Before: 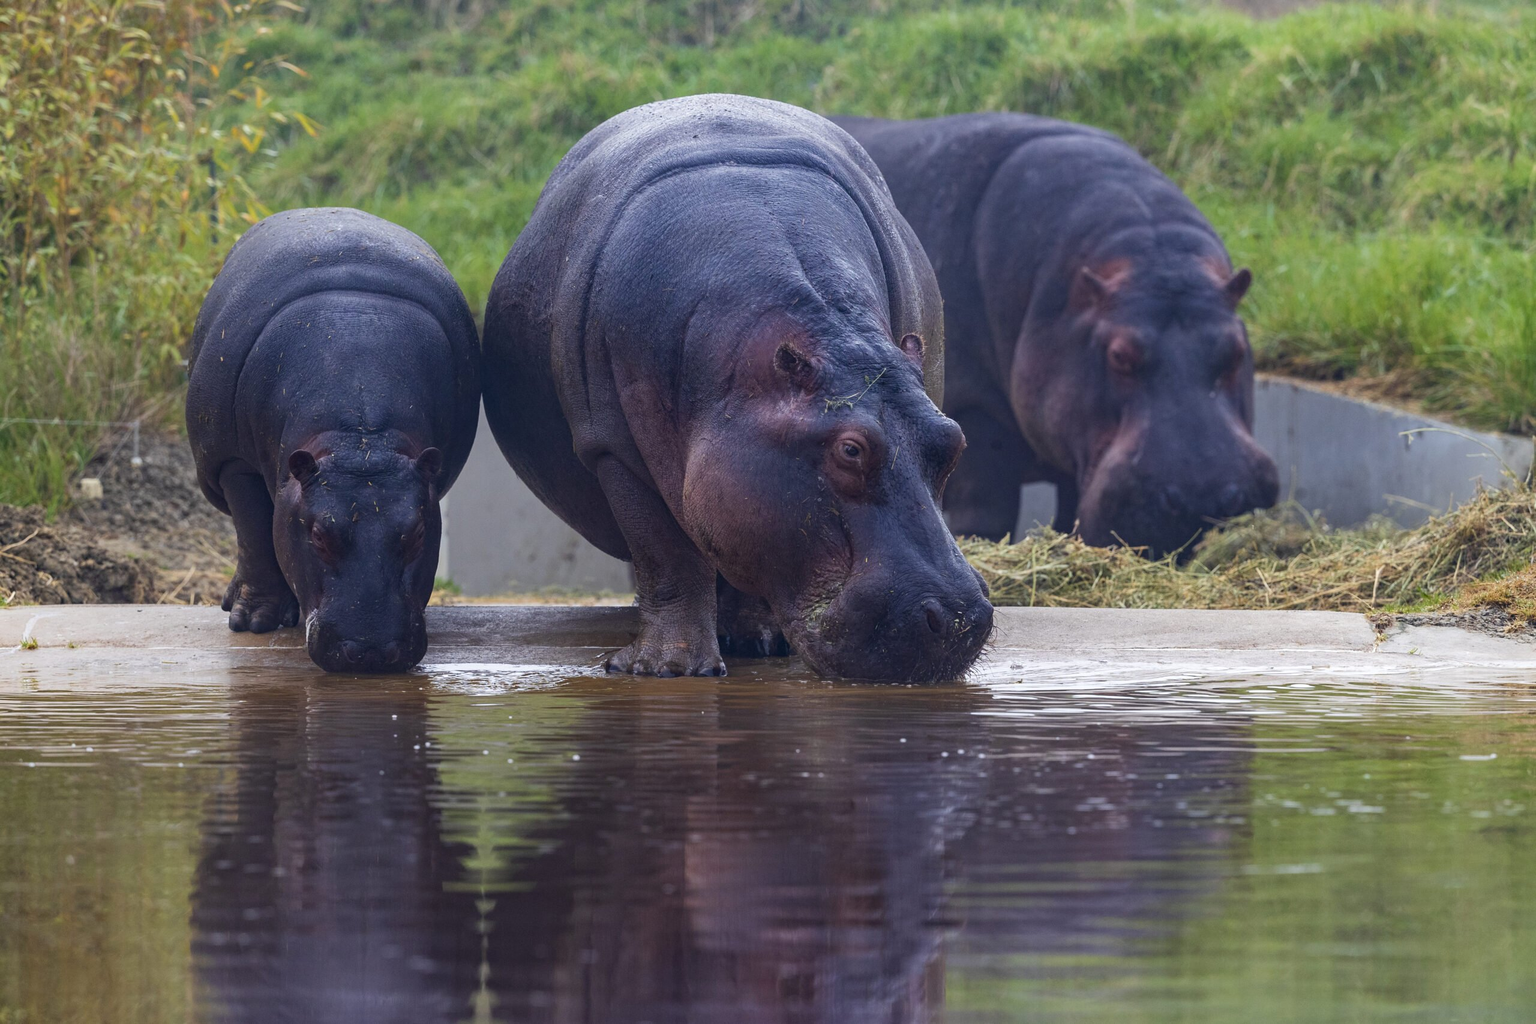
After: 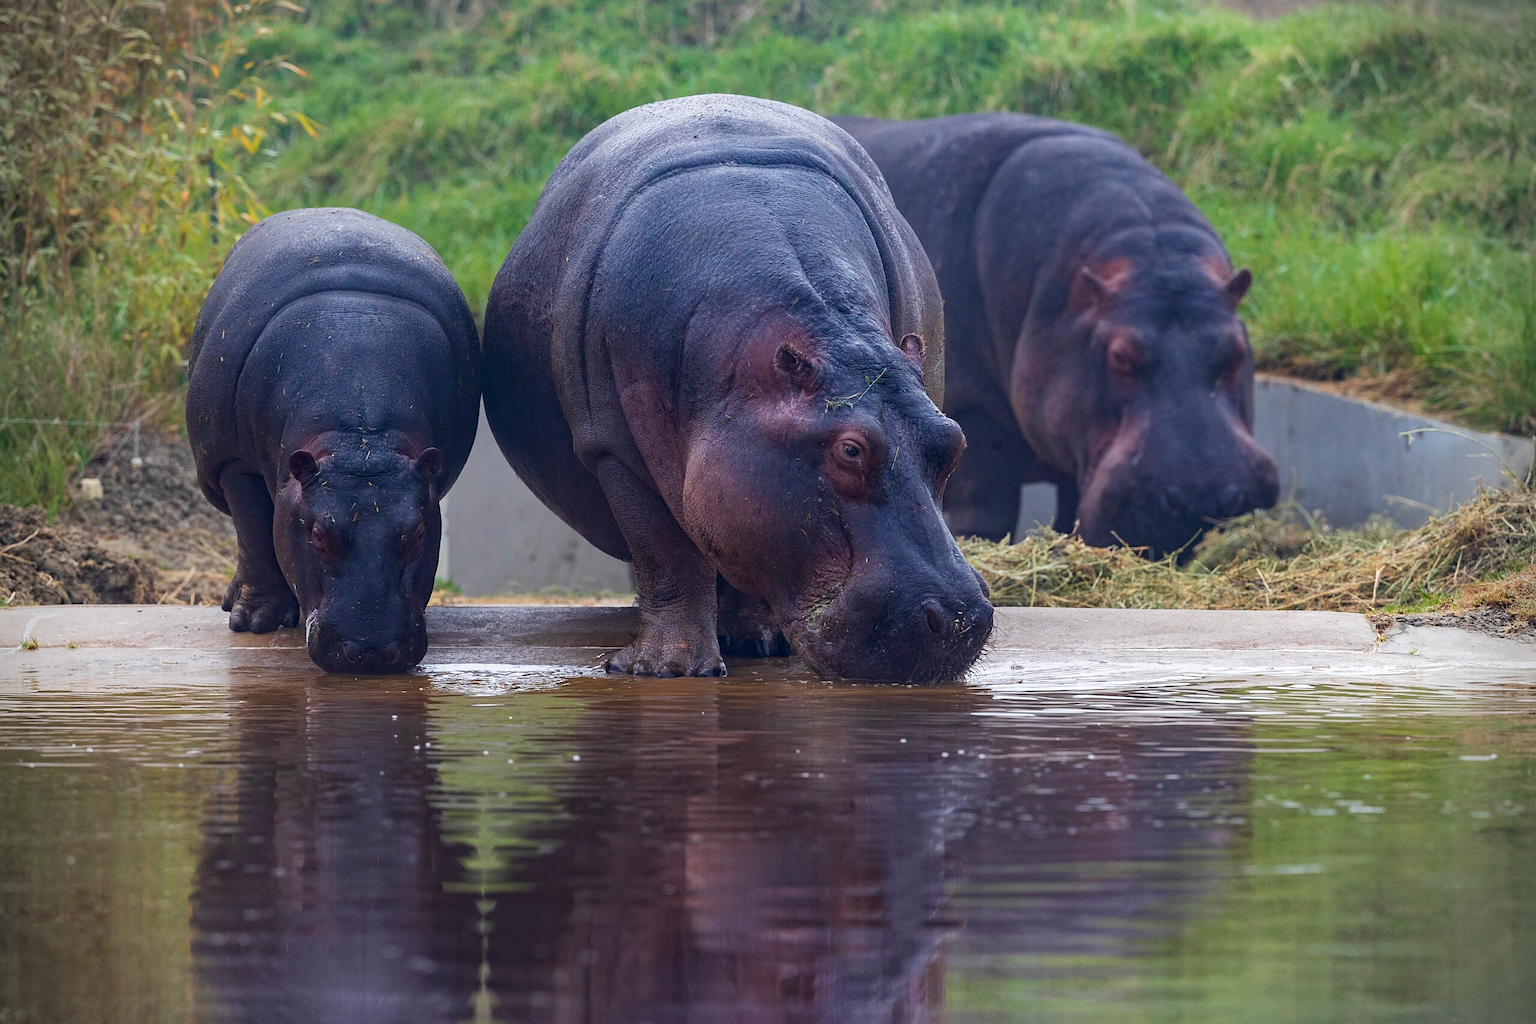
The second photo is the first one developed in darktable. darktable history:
vignetting: fall-off start 88.13%, fall-off radius 26%
sharpen: radius 1.032
